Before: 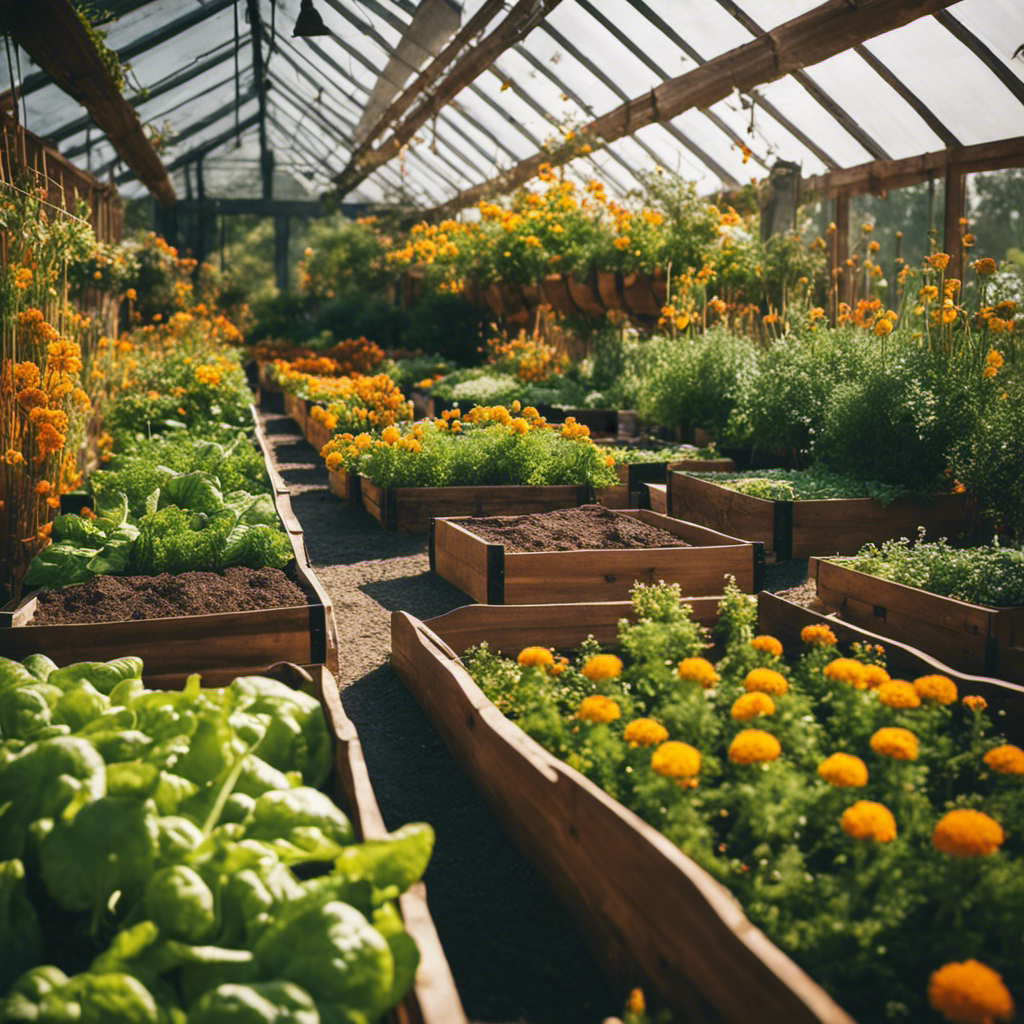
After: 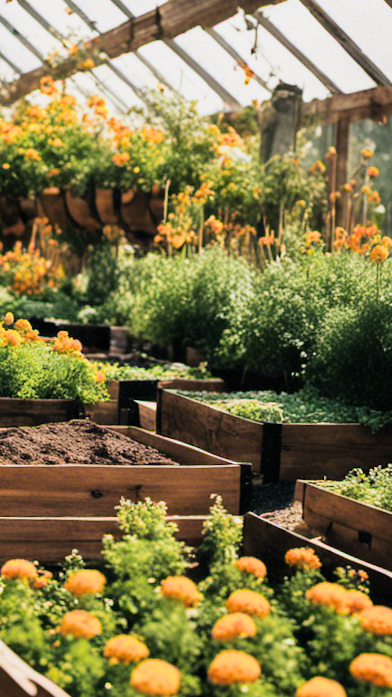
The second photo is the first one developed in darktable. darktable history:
rotate and perspective: rotation 2.17°, automatic cropping off
crop and rotate: left 49.936%, top 10.094%, right 13.136%, bottom 24.256%
filmic rgb: black relative exposure -5 EV, hardness 2.88, contrast 1.3
exposure: black level correction 0, exposure 0.6 EV, compensate highlight preservation false
